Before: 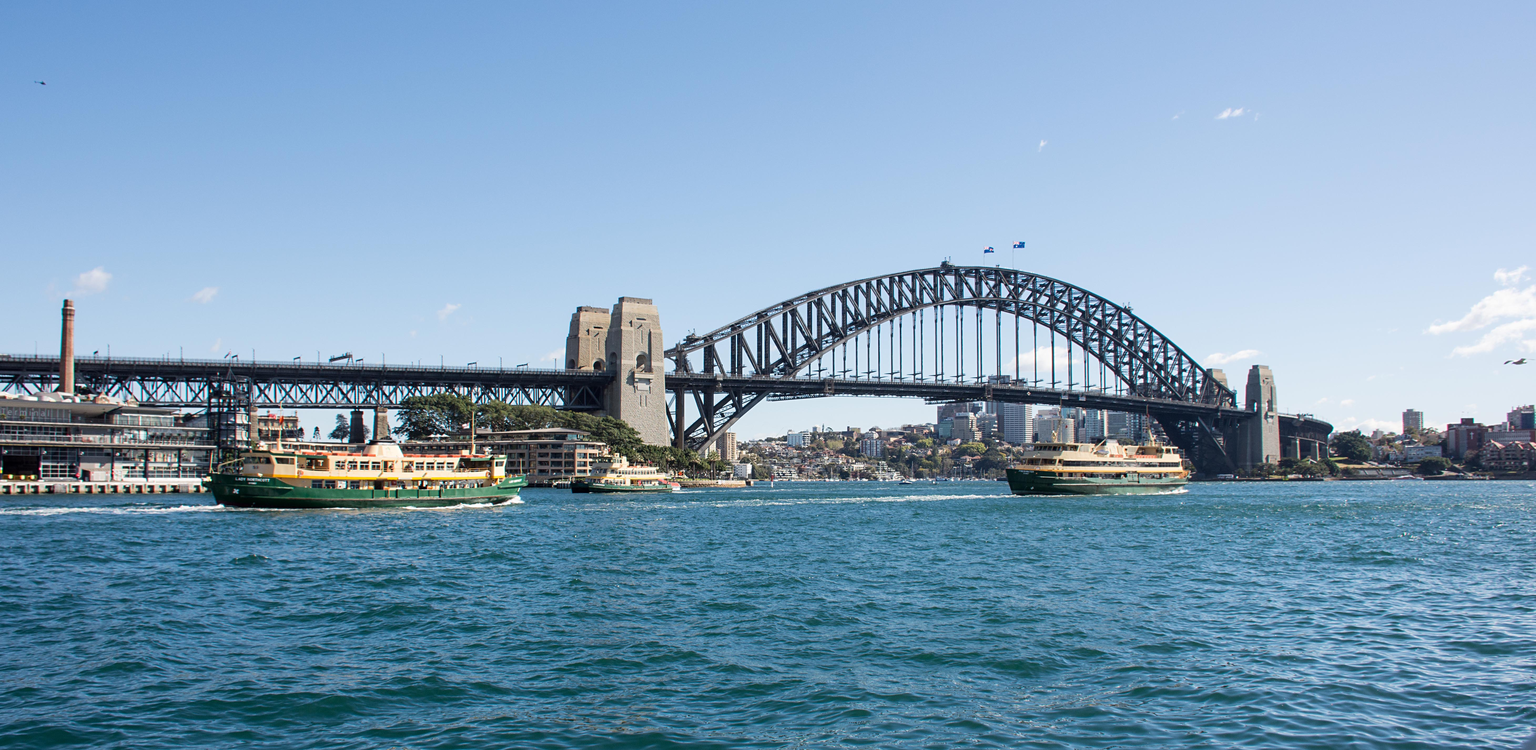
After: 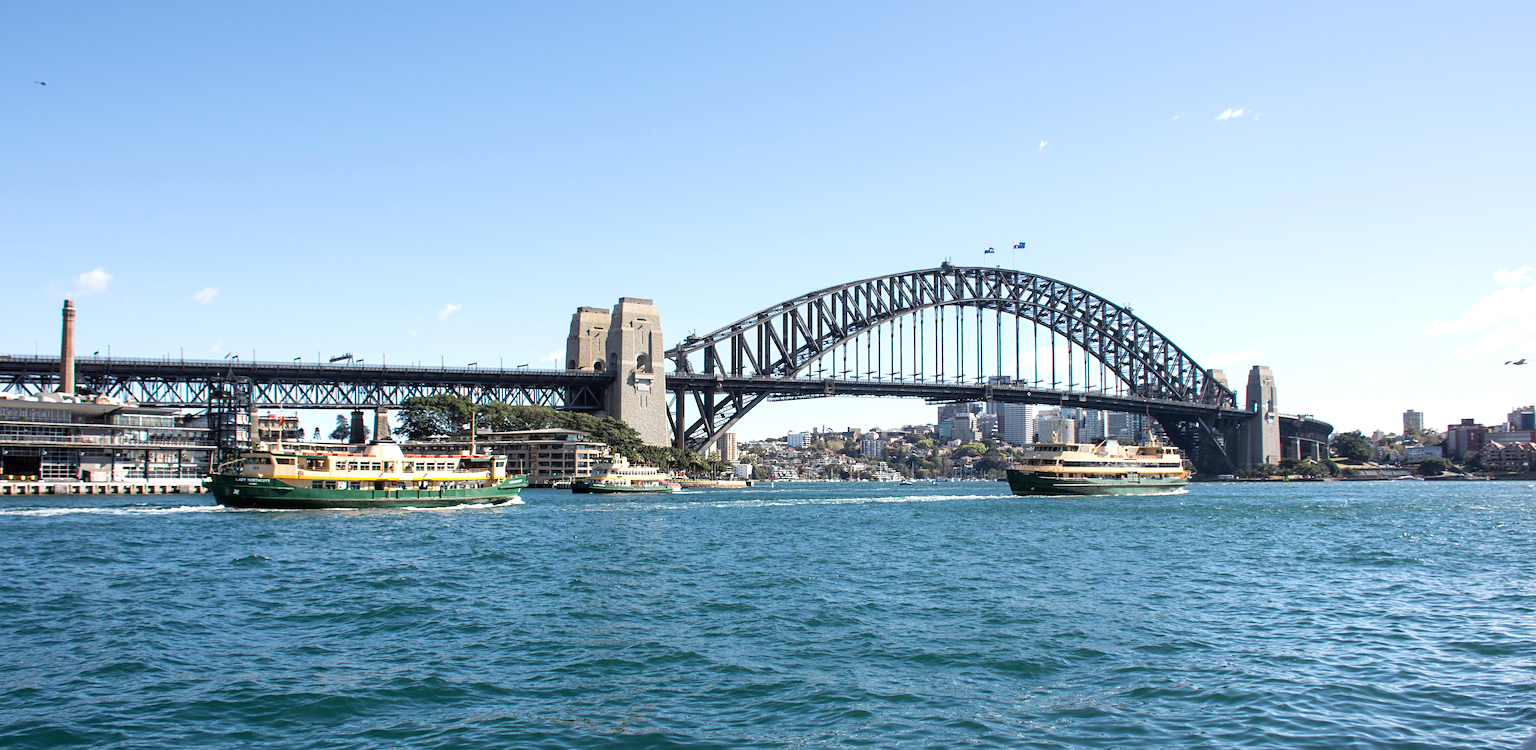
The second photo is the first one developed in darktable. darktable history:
contrast brightness saturation: saturation -0.055
tone equalizer: -8 EV -0.381 EV, -7 EV -0.369 EV, -6 EV -0.303 EV, -5 EV -0.2 EV, -3 EV 0.245 EV, -2 EV 0.328 EV, -1 EV 0.364 EV, +0 EV 0.415 EV
